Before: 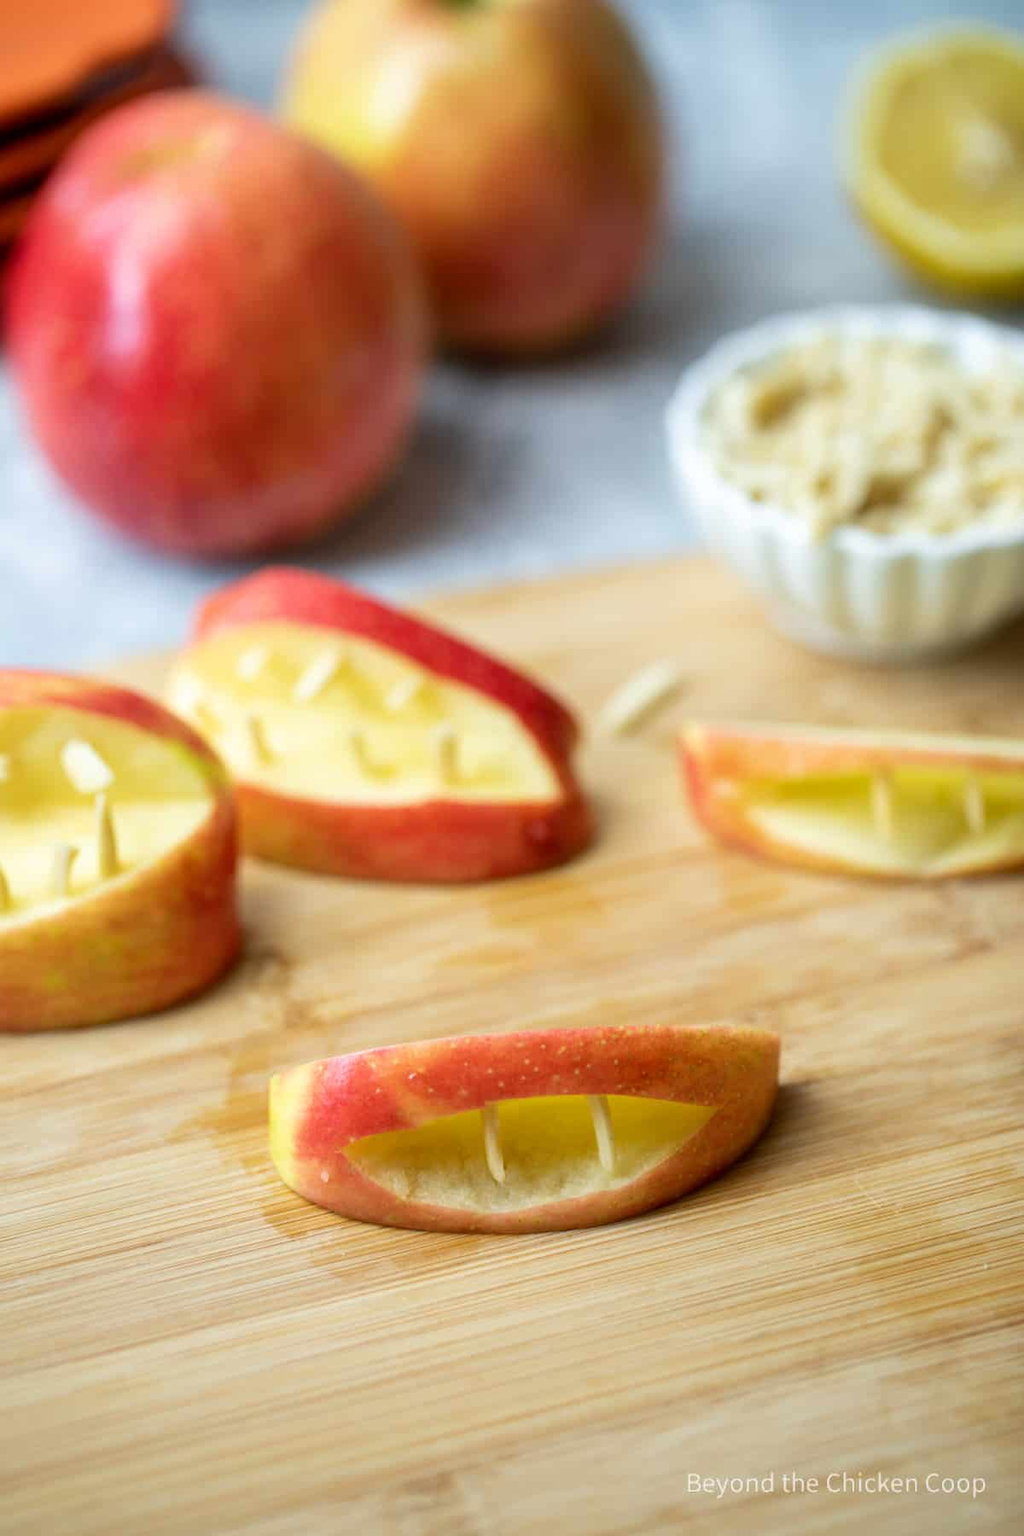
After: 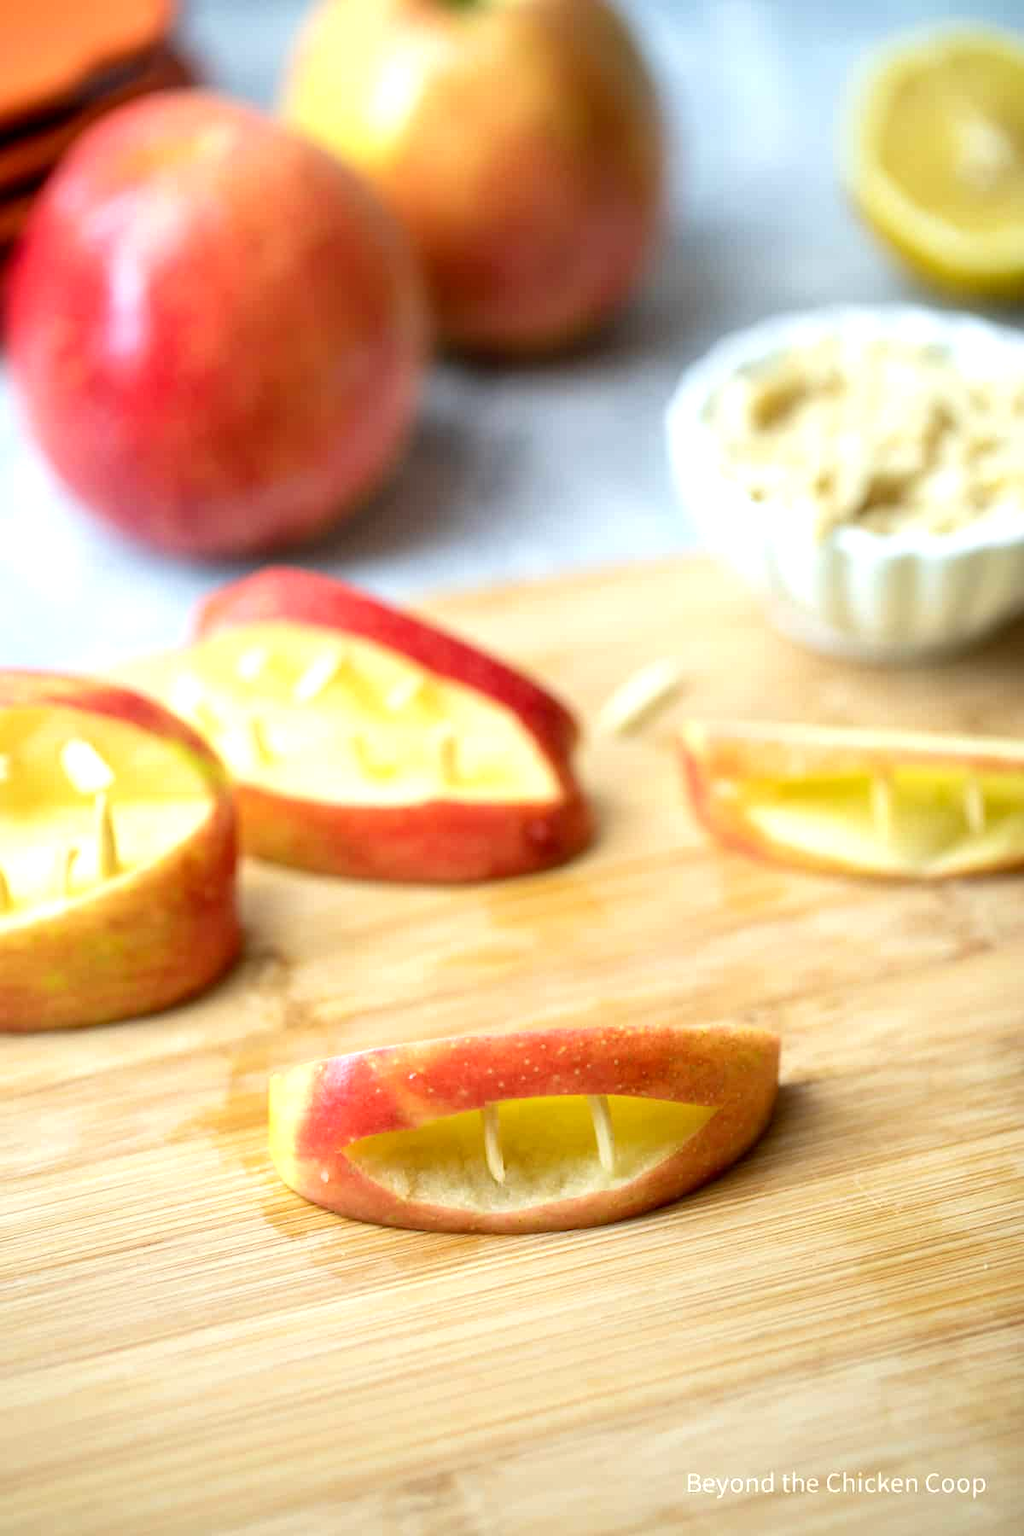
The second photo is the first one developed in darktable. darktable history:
exposure: black level correction 0.001, exposure 0.498 EV, compensate exposure bias true, compensate highlight preservation false
